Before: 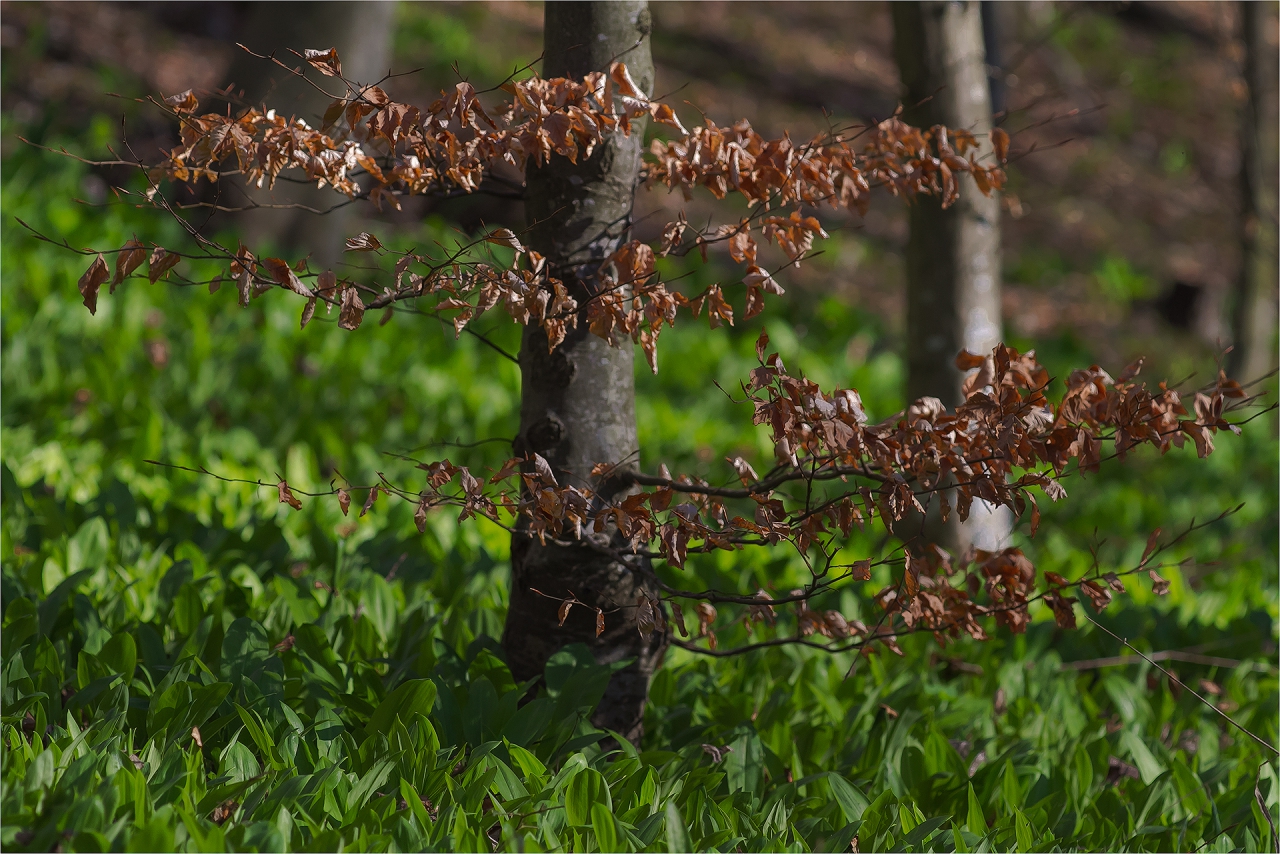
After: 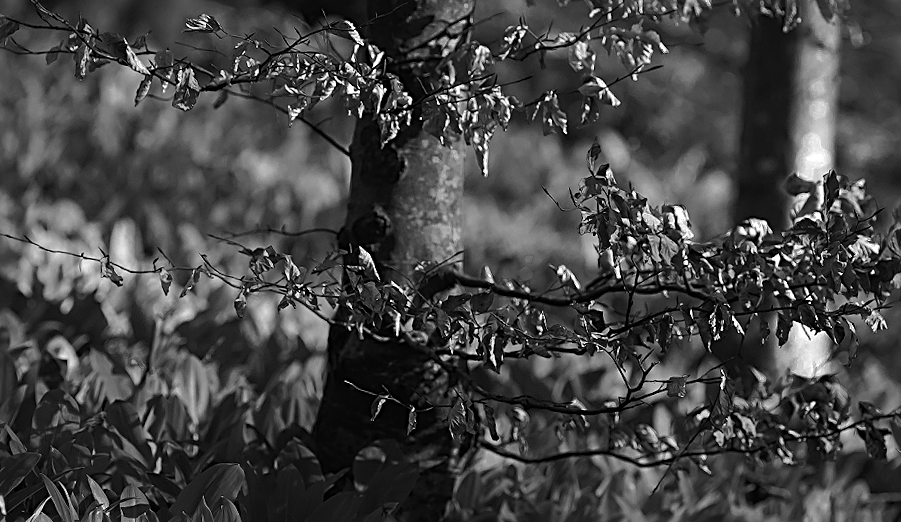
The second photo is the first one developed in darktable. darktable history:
crop and rotate: angle -4.13°, left 9.824%, top 20.508%, right 12.313%, bottom 11.91%
sharpen: radius 2.532, amount 0.626
color calibration: output gray [0.22, 0.42, 0.37, 0], illuminant as shot in camera, x 0.358, y 0.373, temperature 4628.91 K
tone equalizer: -8 EV -1.09 EV, -7 EV -0.975 EV, -6 EV -0.879 EV, -5 EV -0.542 EV, -3 EV 0.547 EV, -2 EV 0.87 EV, -1 EV 0.992 EV, +0 EV 1.07 EV, mask exposure compensation -0.497 EV
